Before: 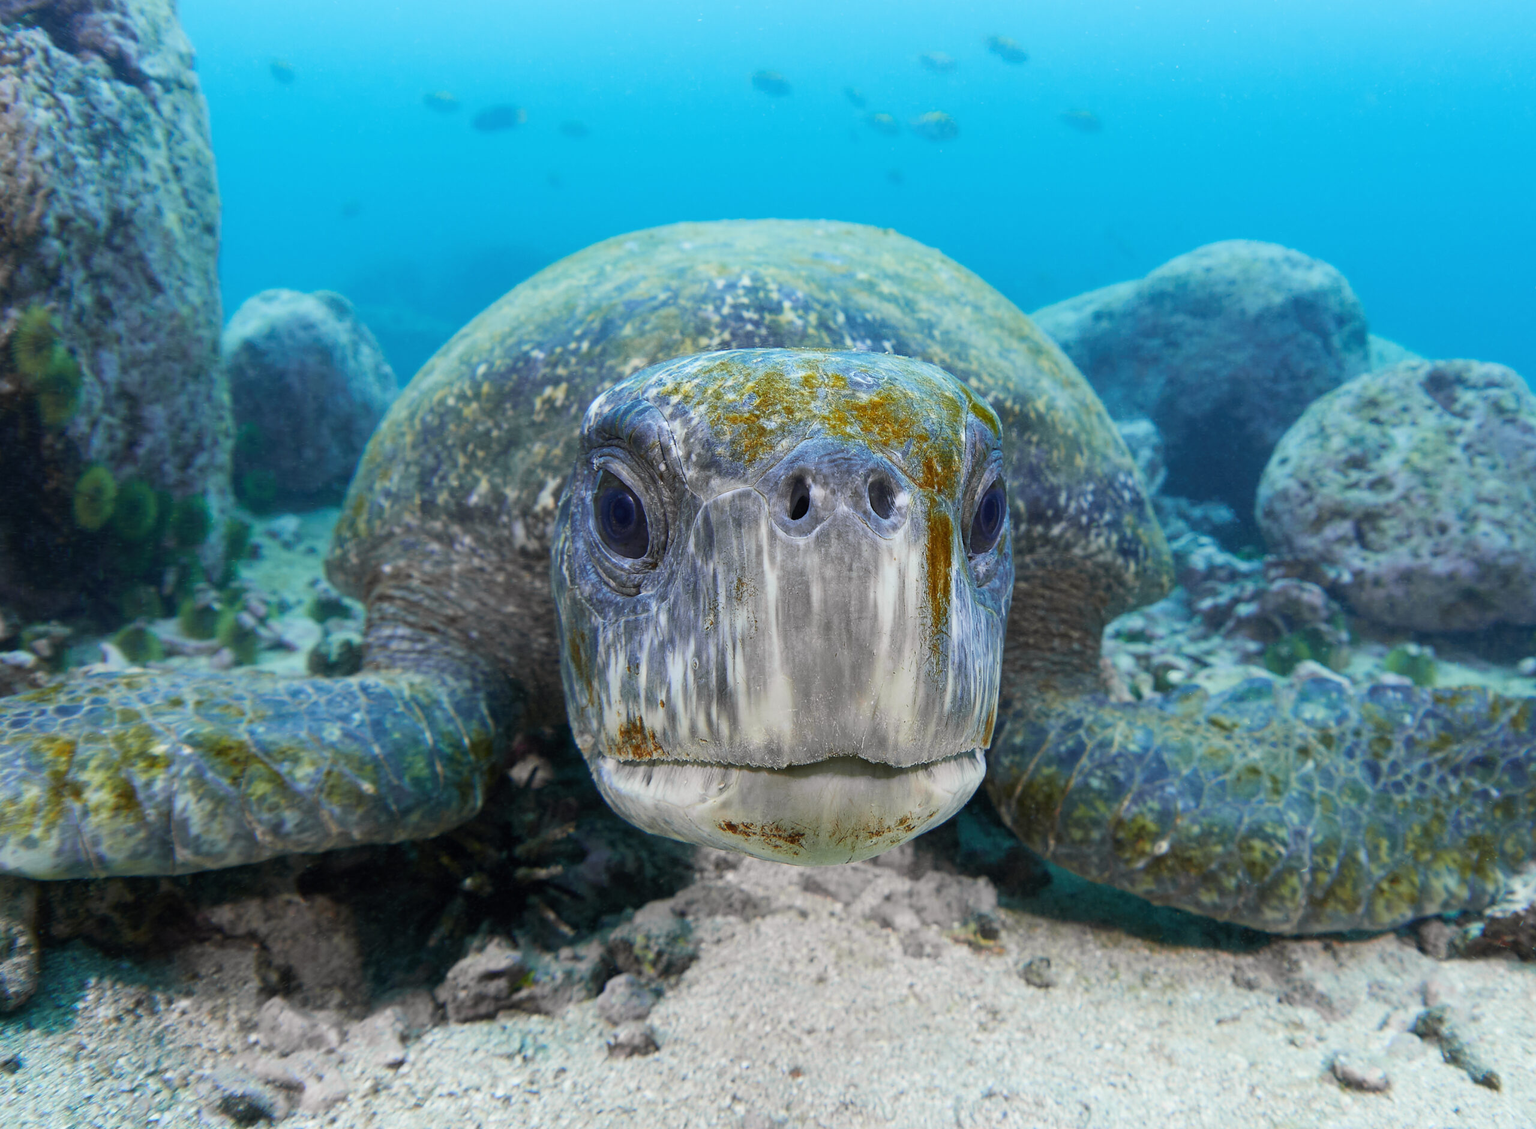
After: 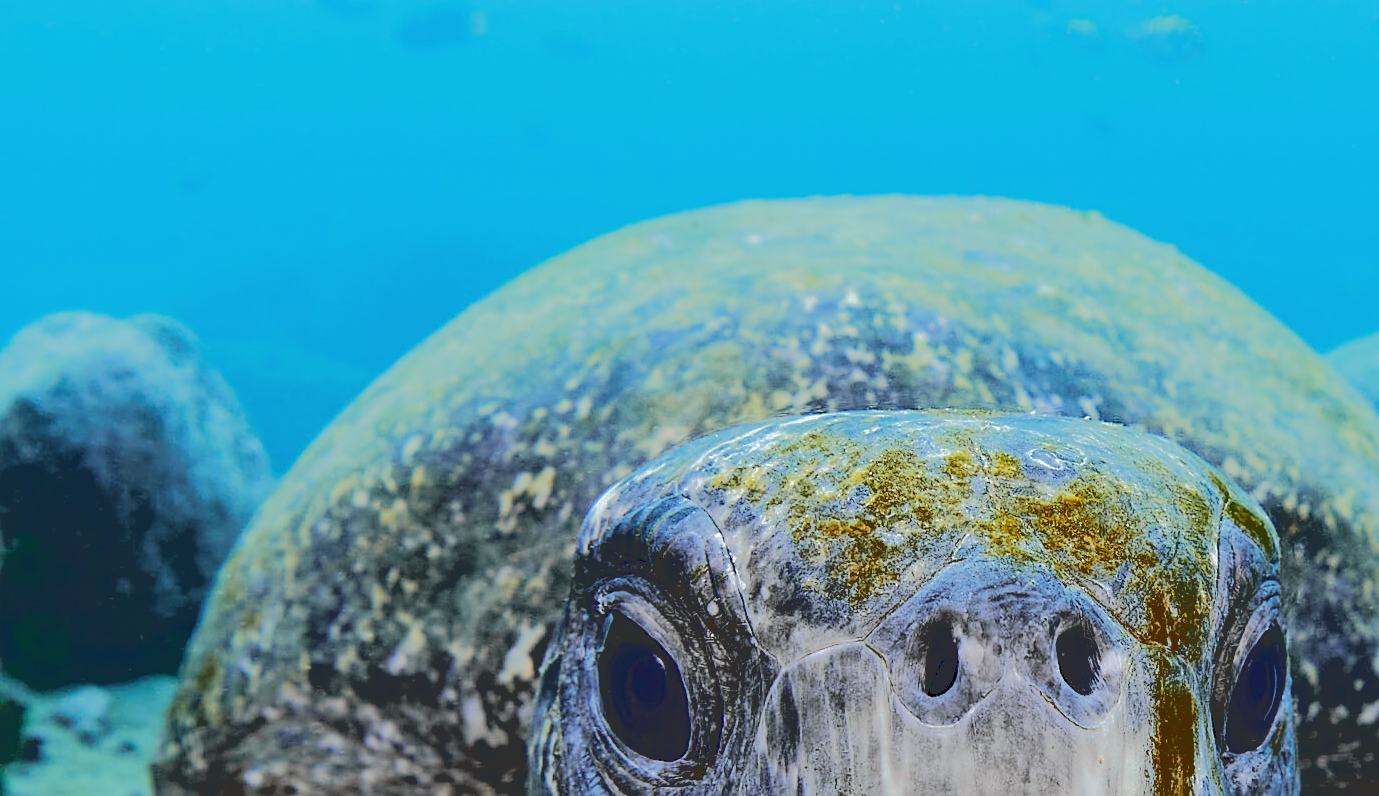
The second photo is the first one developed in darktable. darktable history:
sharpen: on, module defaults
crop: left 15.306%, top 9.065%, right 30.789%, bottom 48.638%
rgb curve: curves: ch0 [(0, 0) (0.175, 0.154) (0.785, 0.663) (1, 1)]
base curve: curves: ch0 [(0.065, 0.026) (0.236, 0.358) (0.53, 0.546) (0.777, 0.841) (0.924, 0.992)], preserve colors average RGB
